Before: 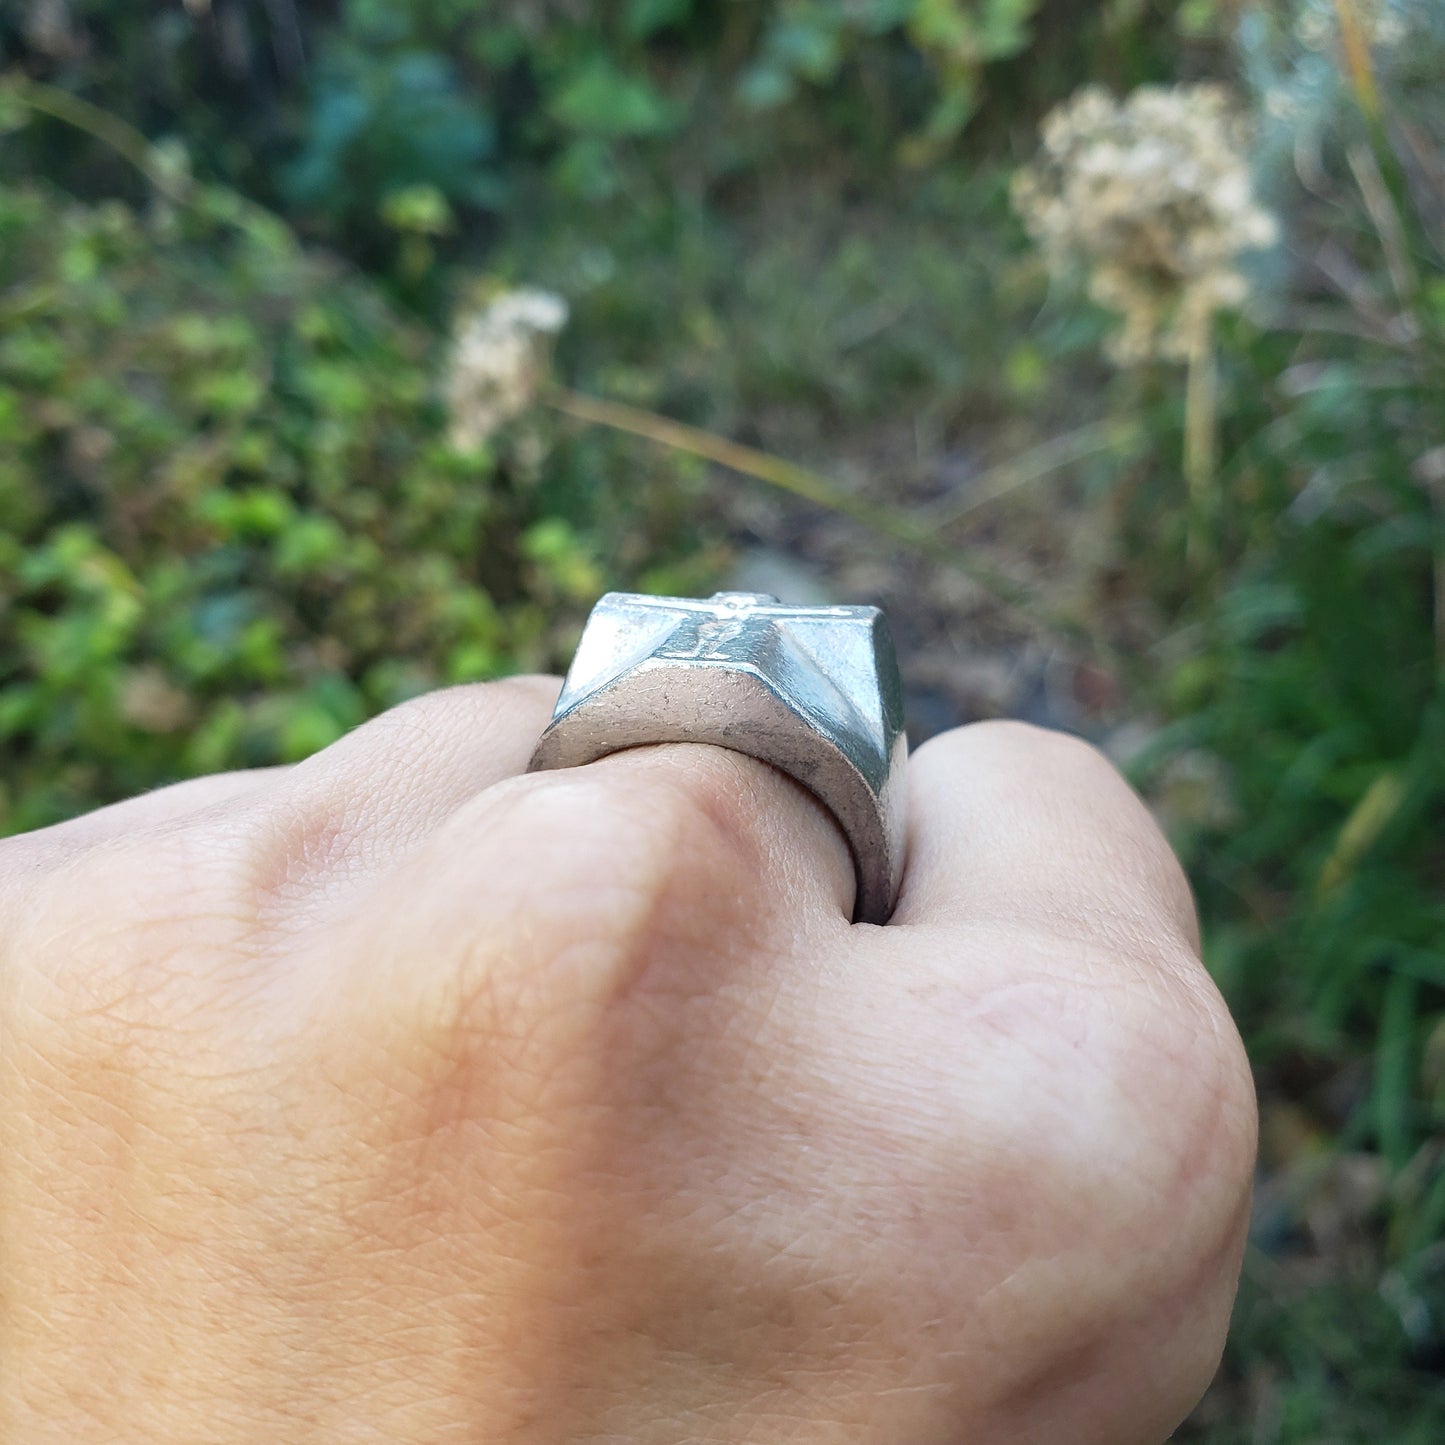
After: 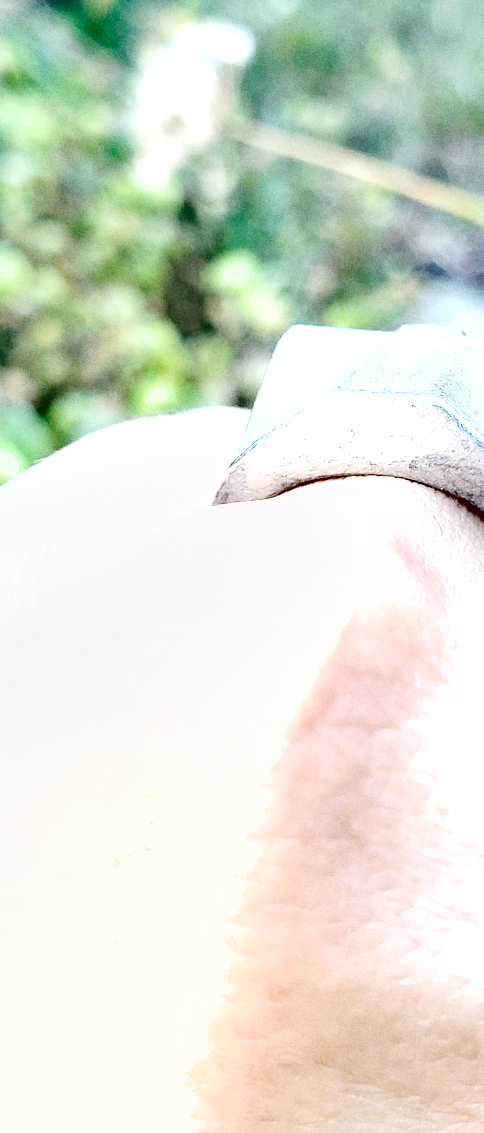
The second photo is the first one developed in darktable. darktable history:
grain: coarseness 0.09 ISO
color calibration: x 0.367, y 0.379, temperature 4395.86 K
white balance: emerald 1
base curve: curves: ch0 [(0, 0) (0.158, 0.273) (0.879, 0.895) (1, 1)], preserve colors none
crop and rotate: left 21.77%, top 18.528%, right 44.676%, bottom 2.997%
exposure: black level correction 0.001, exposure 1.719 EV, compensate exposure bias true, compensate highlight preservation false
tone curve: curves: ch0 [(0, 0) (0.003, 0.04) (0.011, 0.04) (0.025, 0.043) (0.044, 0.049) (0.069, 0.066) (0.1, 0.095) (0.136, 0.121) (0.177, 0.154) (0.224, 0.211) (0.277, 0.281) (0.335, 0.358) (0.399, 0.452) (0.468, 0.54) (0.543, 0.628) (0.623, 0.721) (0.709, 0.801) (0.801, 0.883) (0.898, 0.948) (1, 1)], preserve colors none
shadows and highlights: soften with gaussian
